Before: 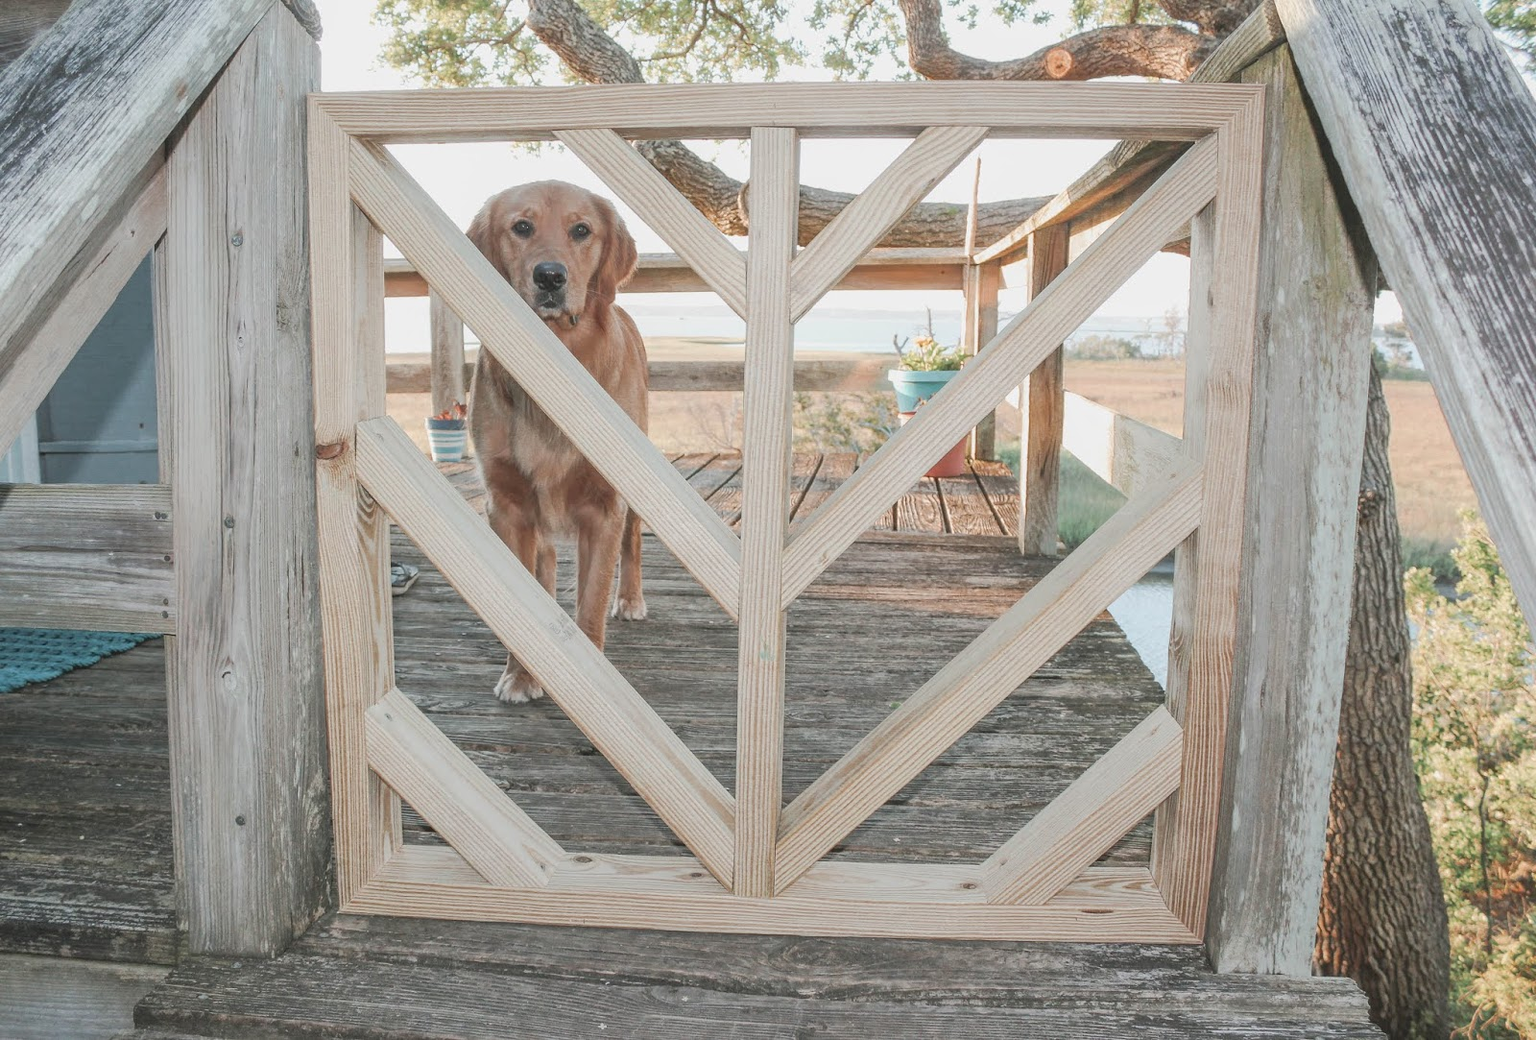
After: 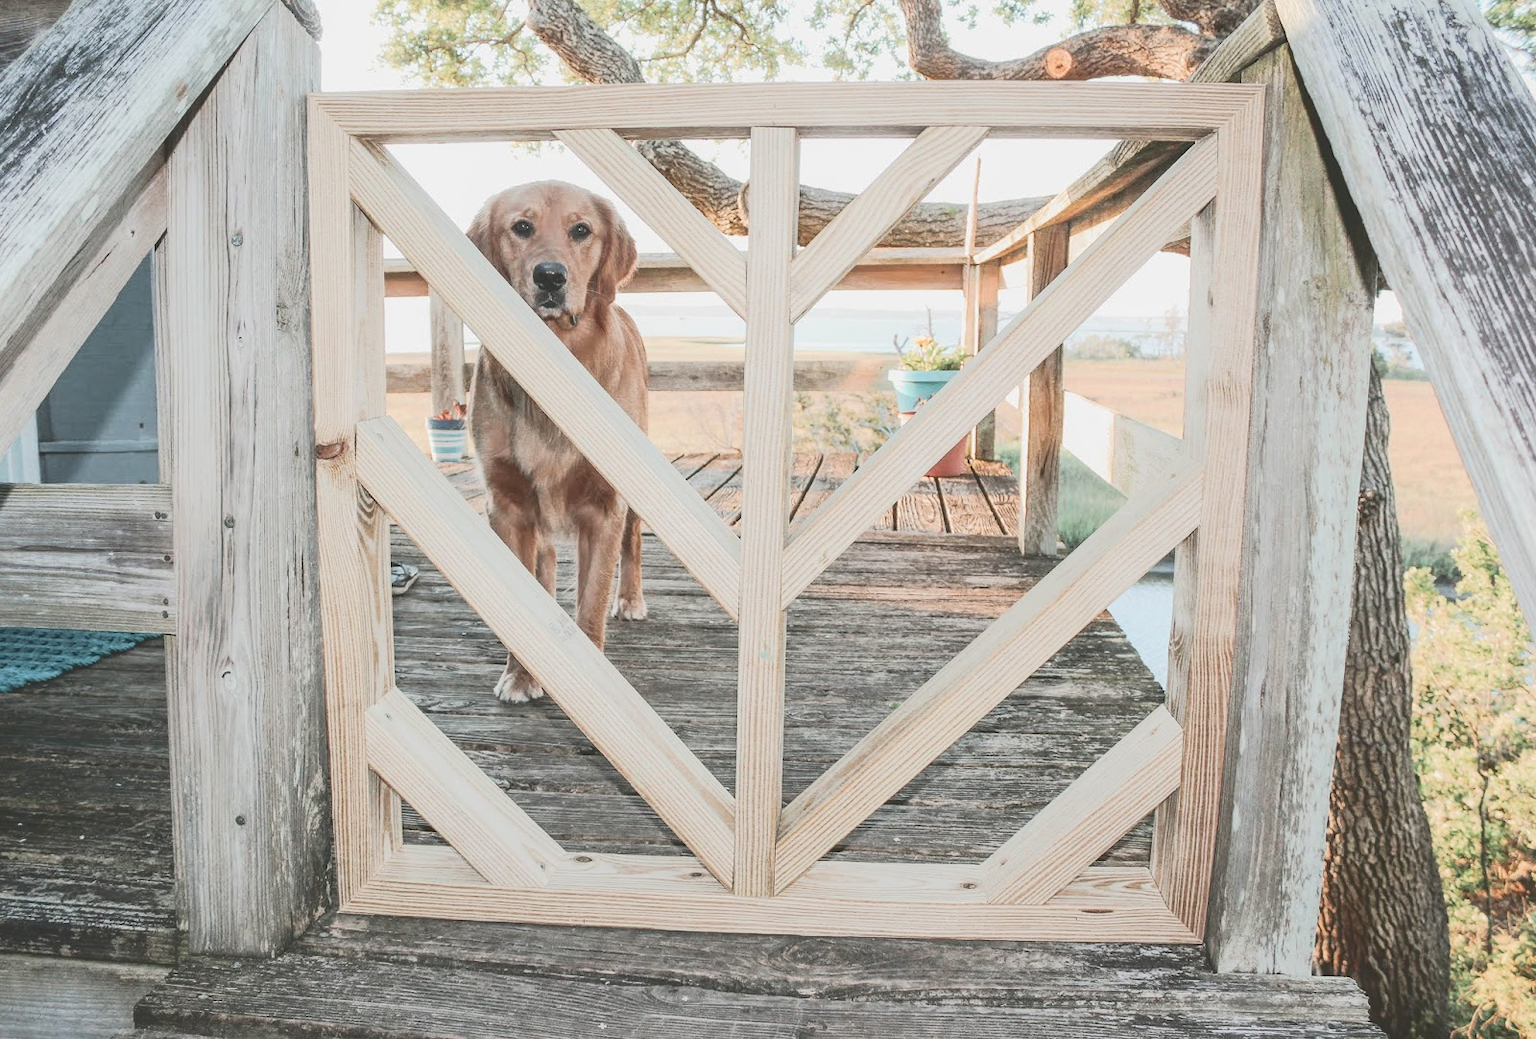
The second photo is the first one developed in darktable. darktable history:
exposure: black level correction 0.001, compensate highlight preservation false
tone curve: curves: ch0 [(0, 0) (0.003, 0.19) (0.011, 0.192) (0.025, 0.192) (0.044, 0.194) (0.069, 0.196) (0.1, 0.197) (0.136, 0.198) (0.177, 0.216) (0.224, 0.236) (0.277, 0.269) (0.335, 0.331) (0.399, 0.418) (0.468, 0.515) (0.543, 0.621) (0.623, 0.725) (0.709, 0.804) (0.801, 0.859) (0.898, 0.913) (1, 1)], color space Lab, independent channels, preserve colors none
